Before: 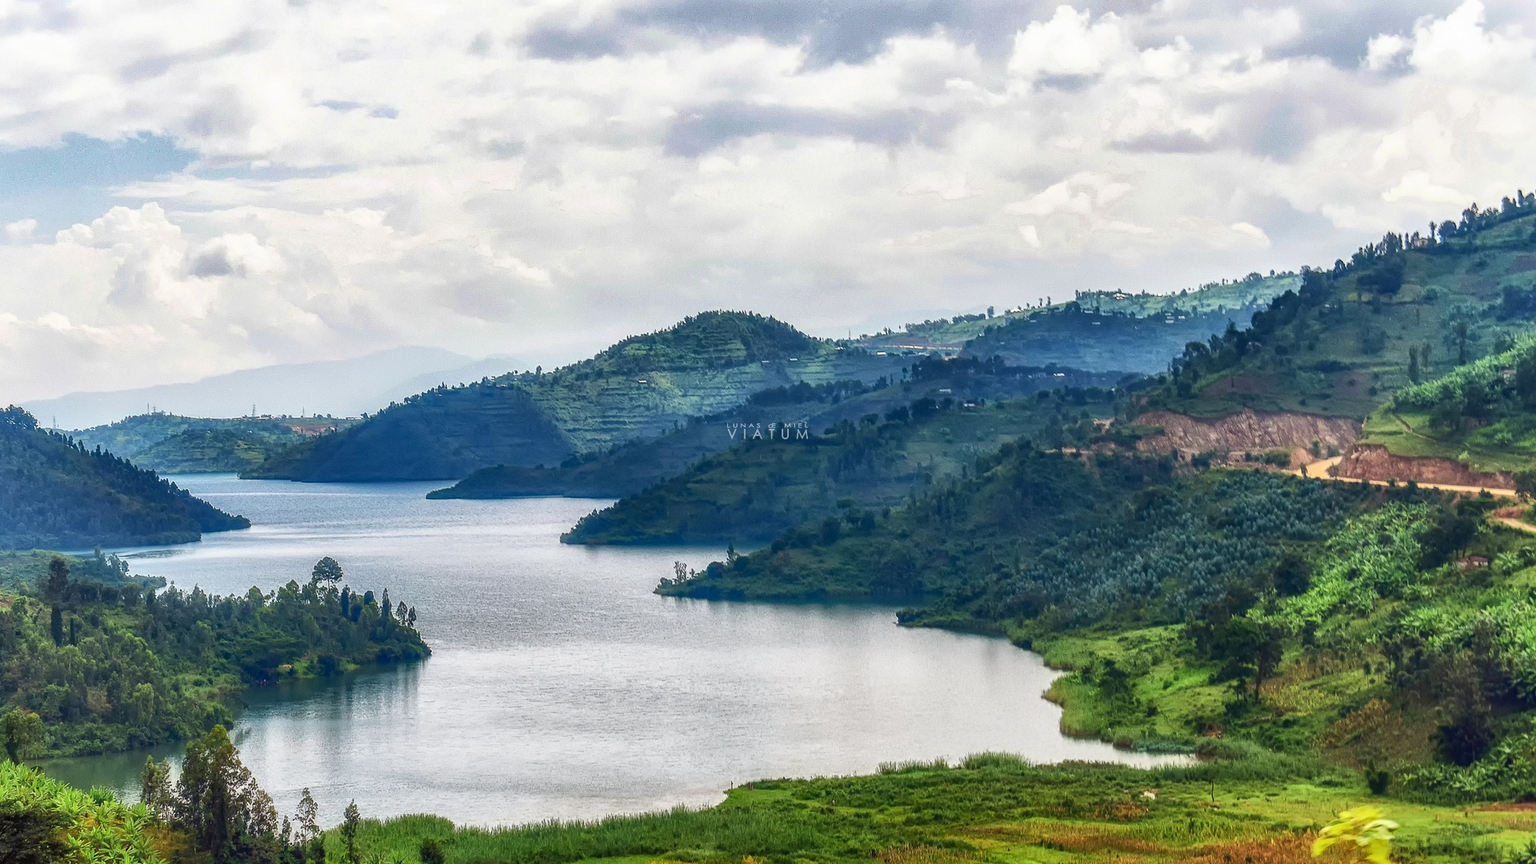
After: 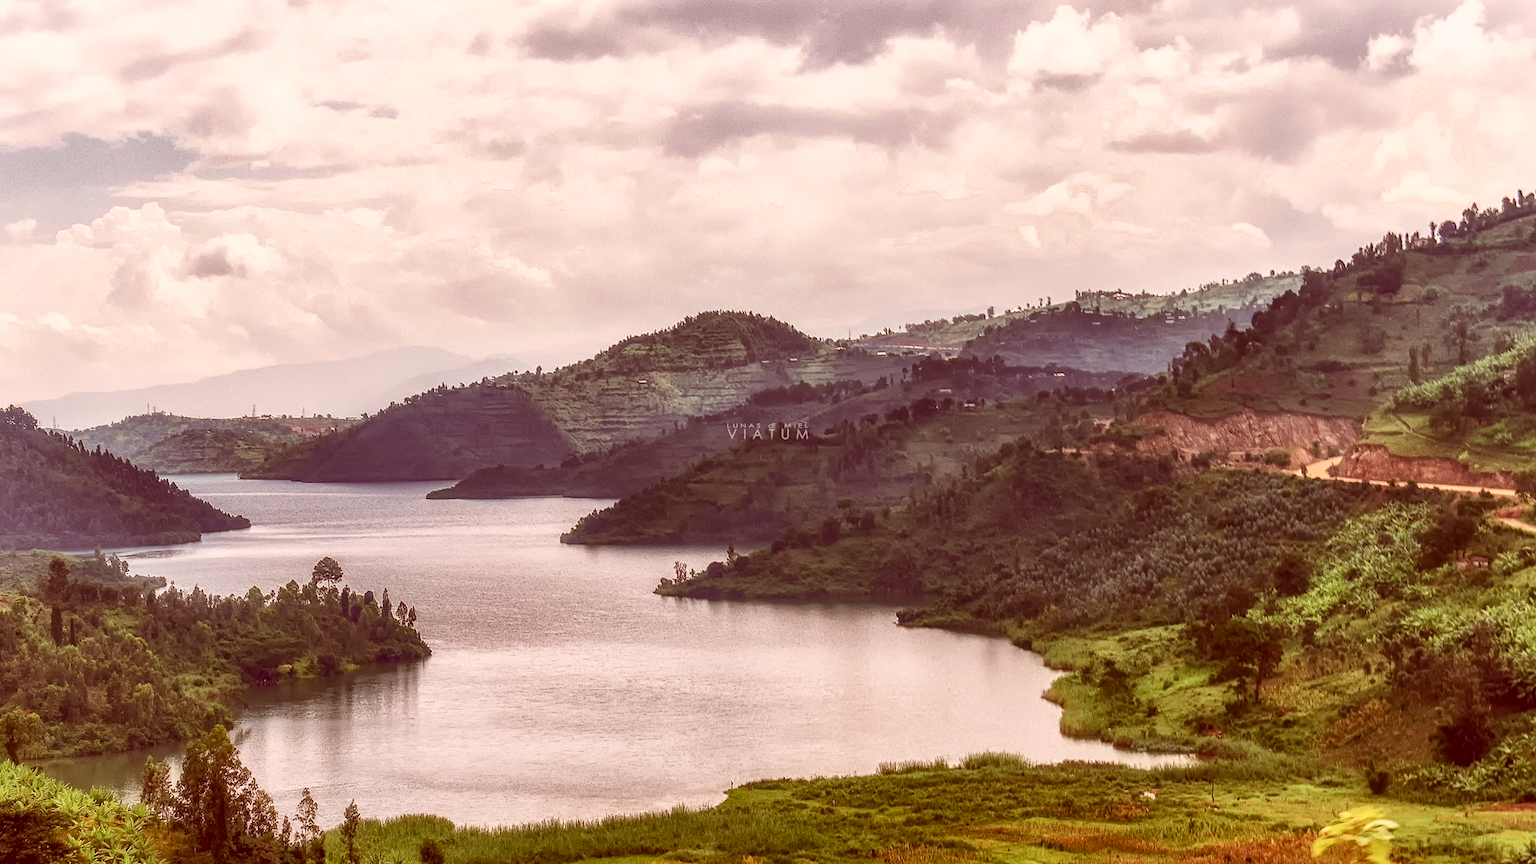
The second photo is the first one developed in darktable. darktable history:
color correction: highlights a* 9.4, highlights b* 8.75, shadows a* 39.34, shadows b* 39.25, saturation 0.767
